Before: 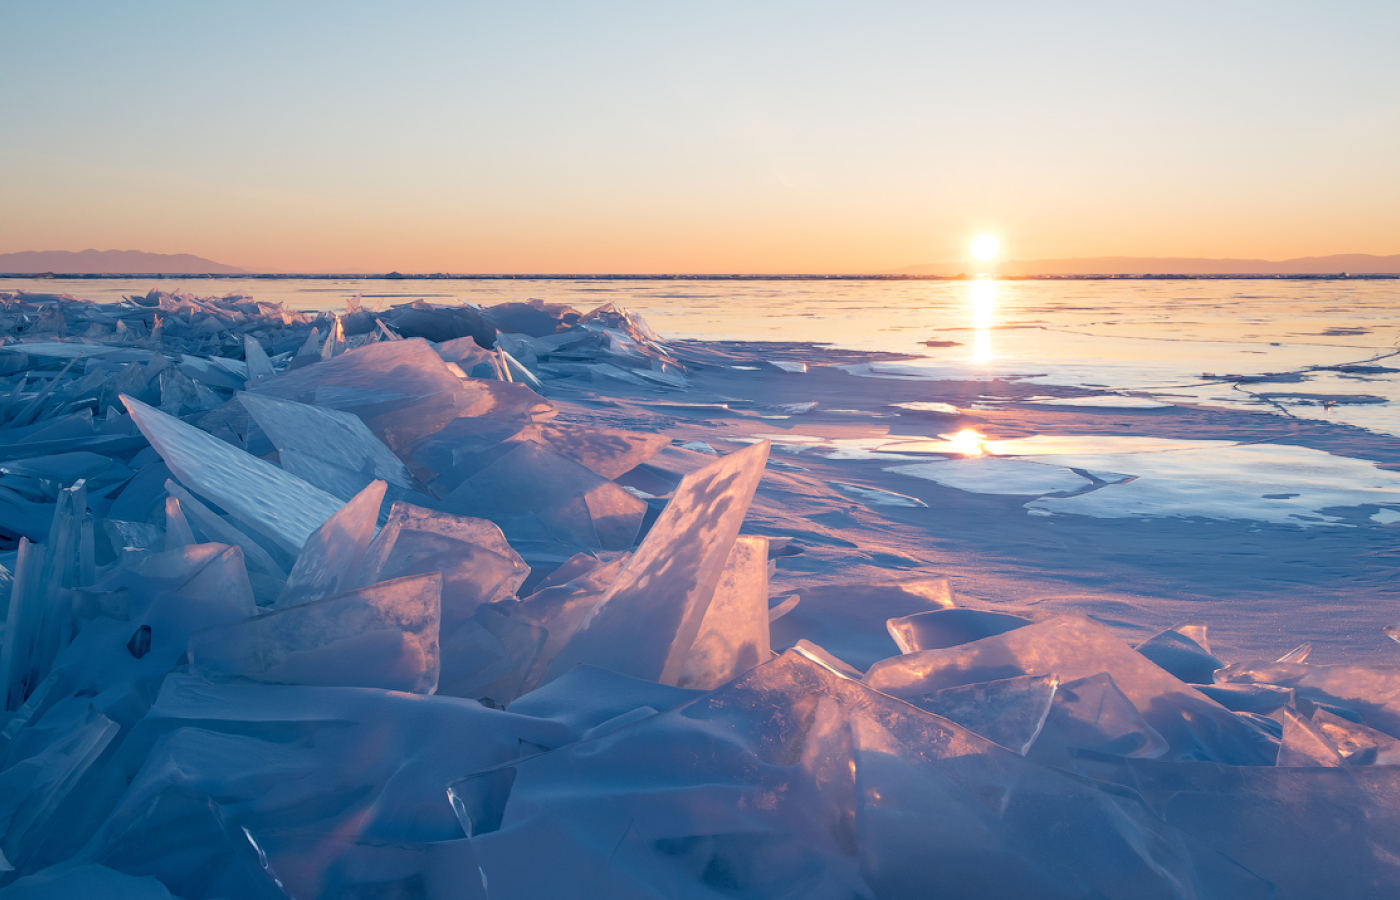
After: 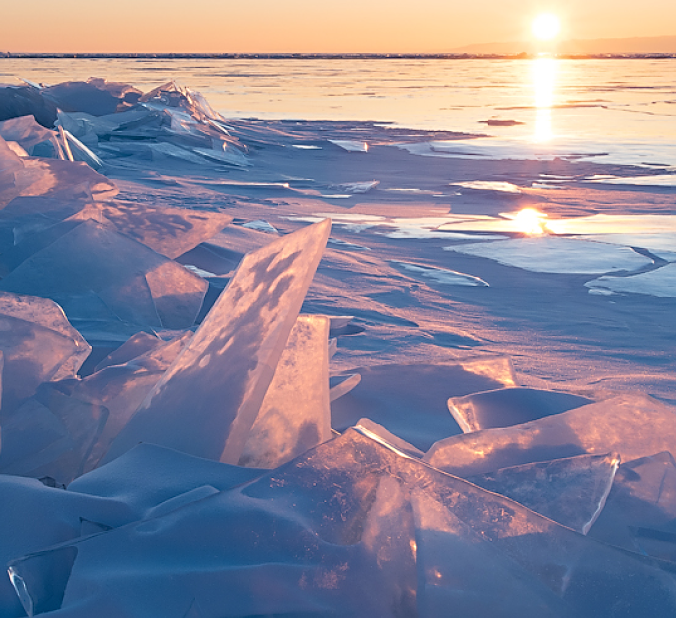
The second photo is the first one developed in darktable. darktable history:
crop: left 31.379%, top 24.658%, right 20.326%, bottom 6.628%
sharpen: on, module defaults
